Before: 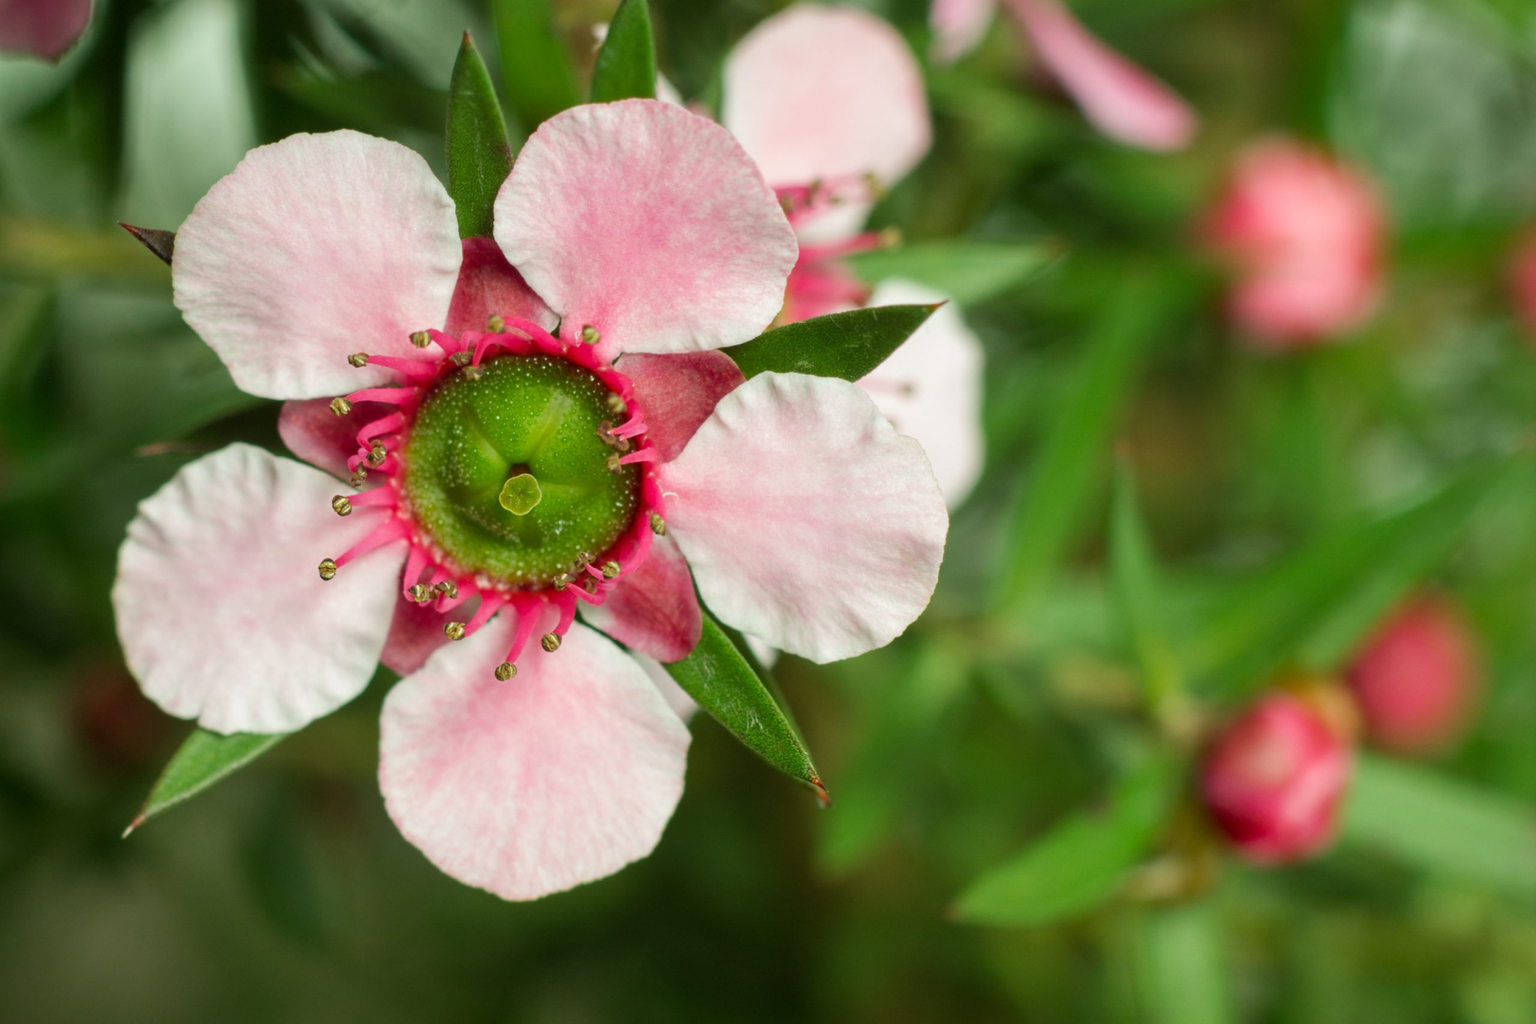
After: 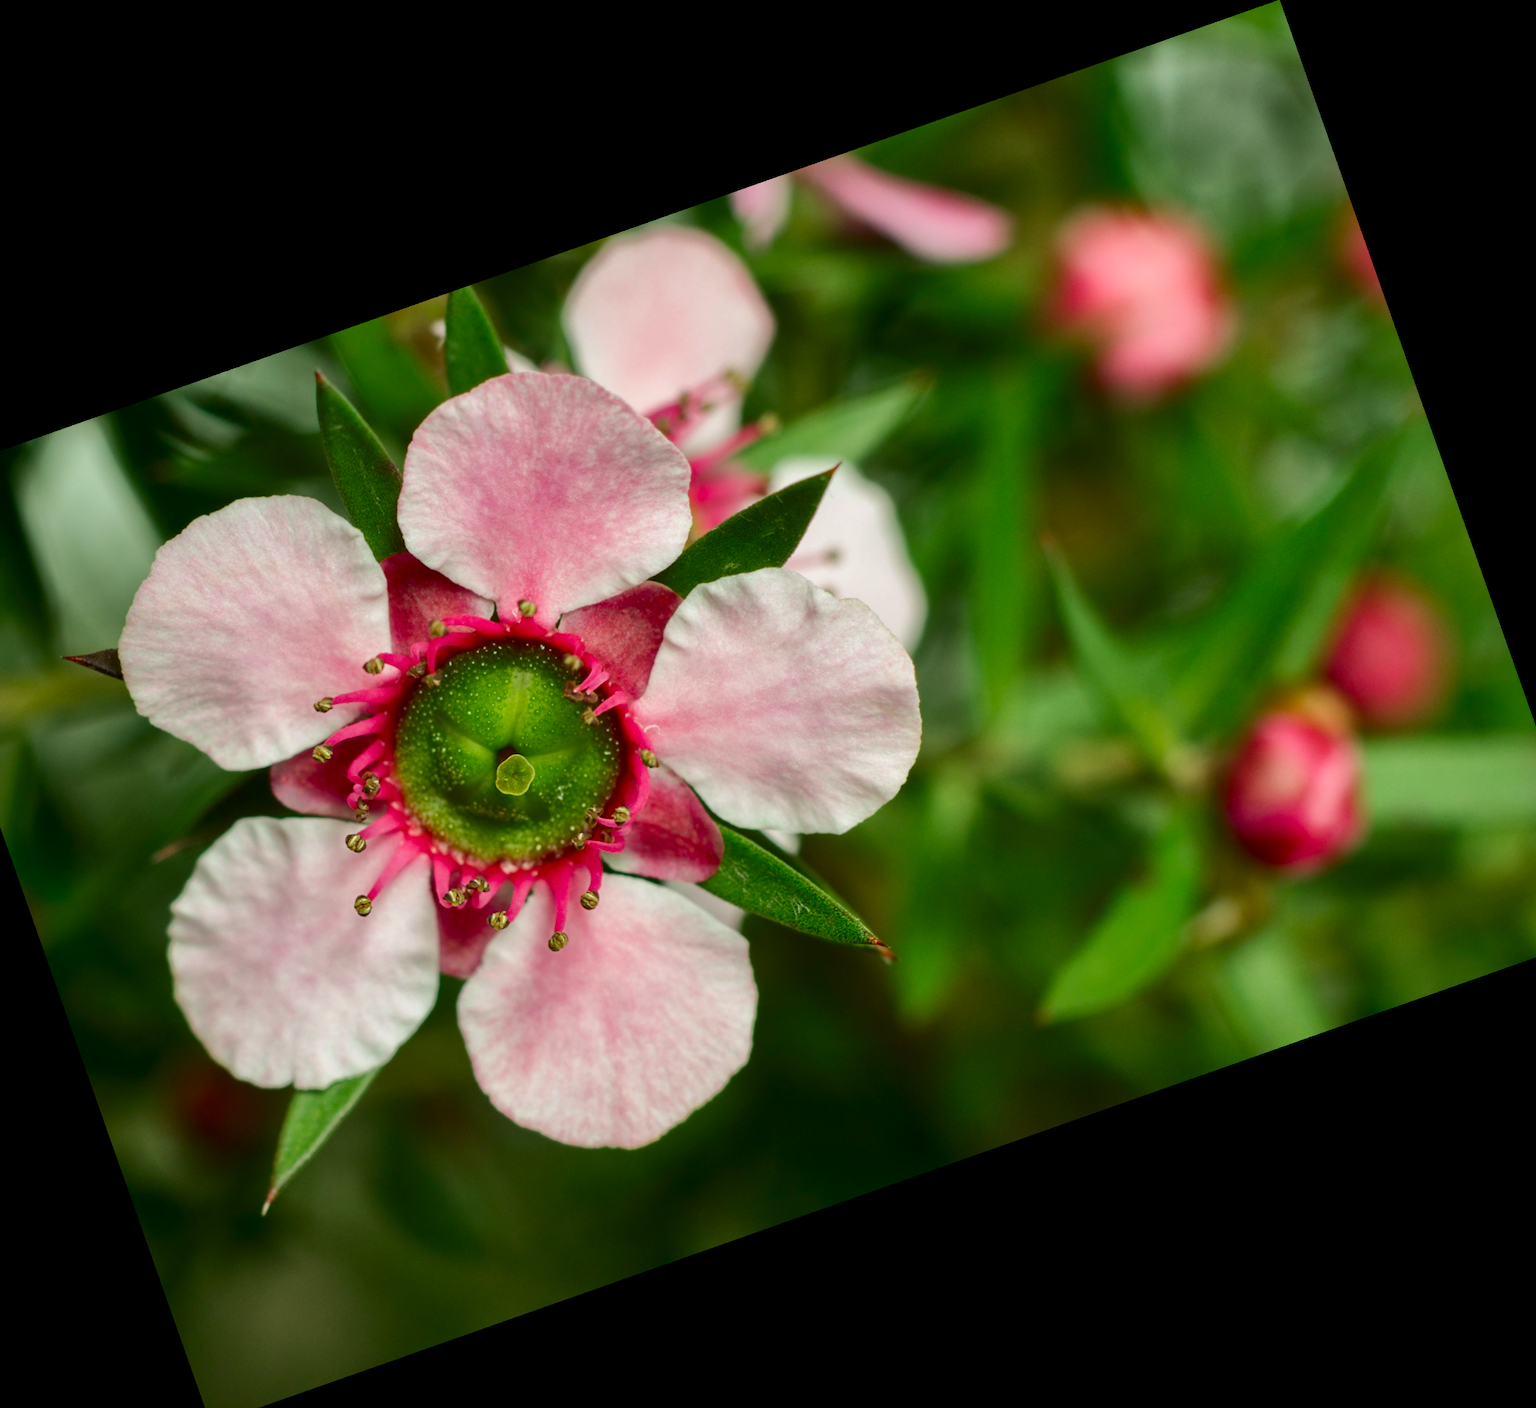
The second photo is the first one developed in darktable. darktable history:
shadows and highlights: shadows 40, highlights -60
contrast brightness saturation: contrast 0.2, brightness -0.11, saturation 0.1
crop and rotate: angle 19.43°, left 6.812%, right 4.125%, bottom 1.087%
